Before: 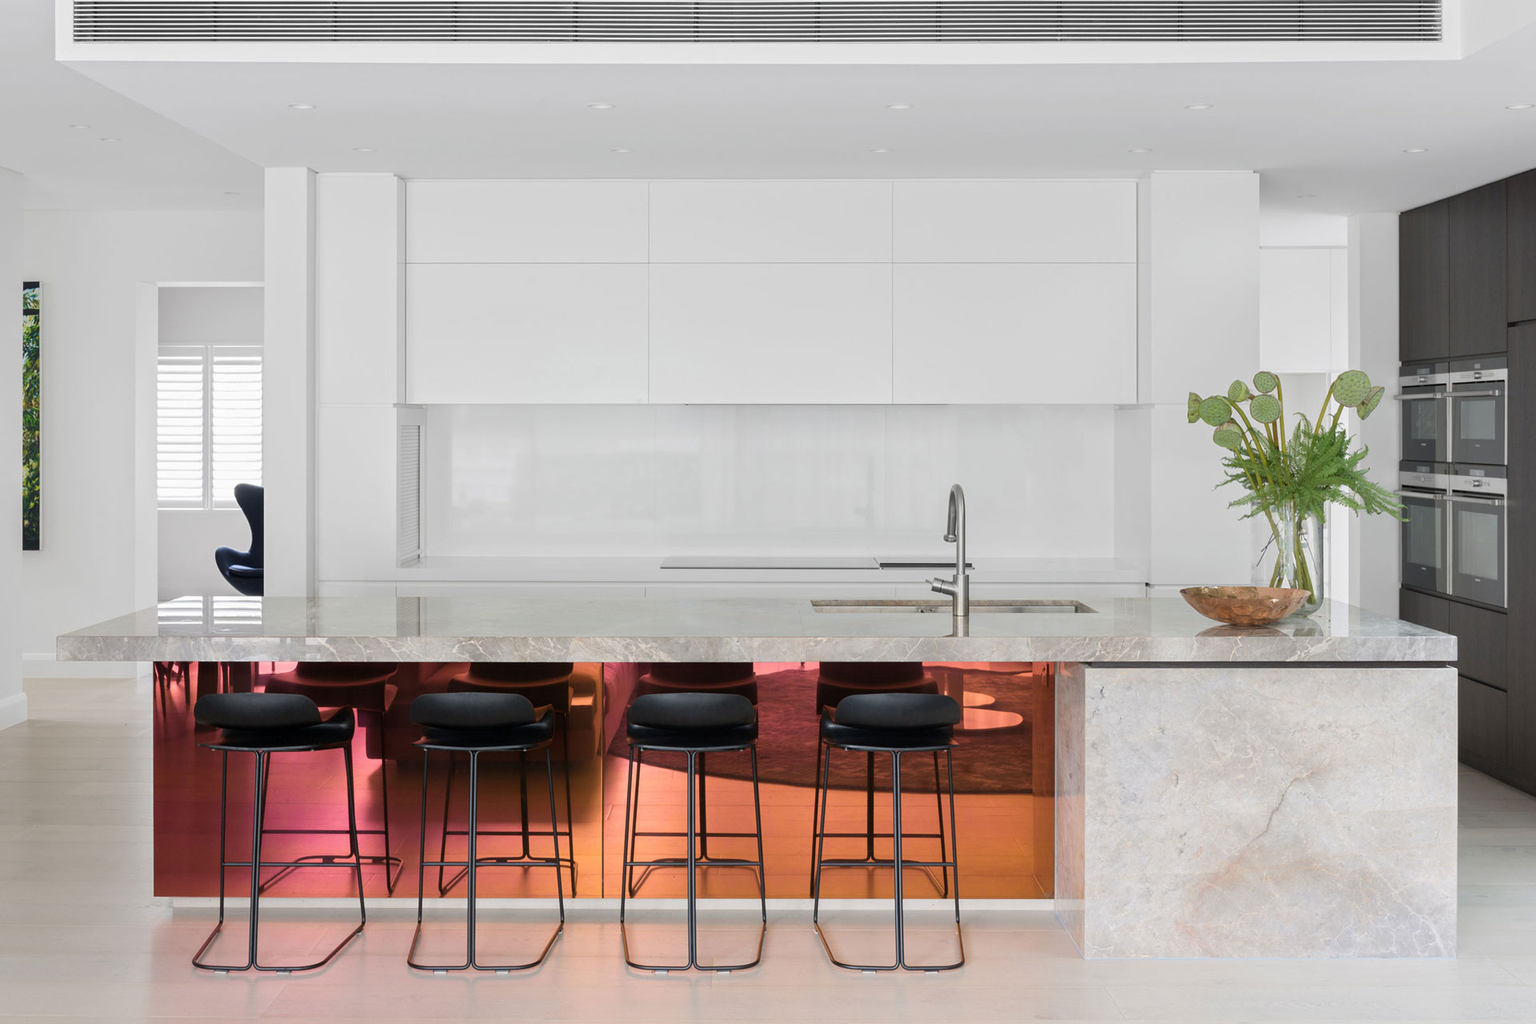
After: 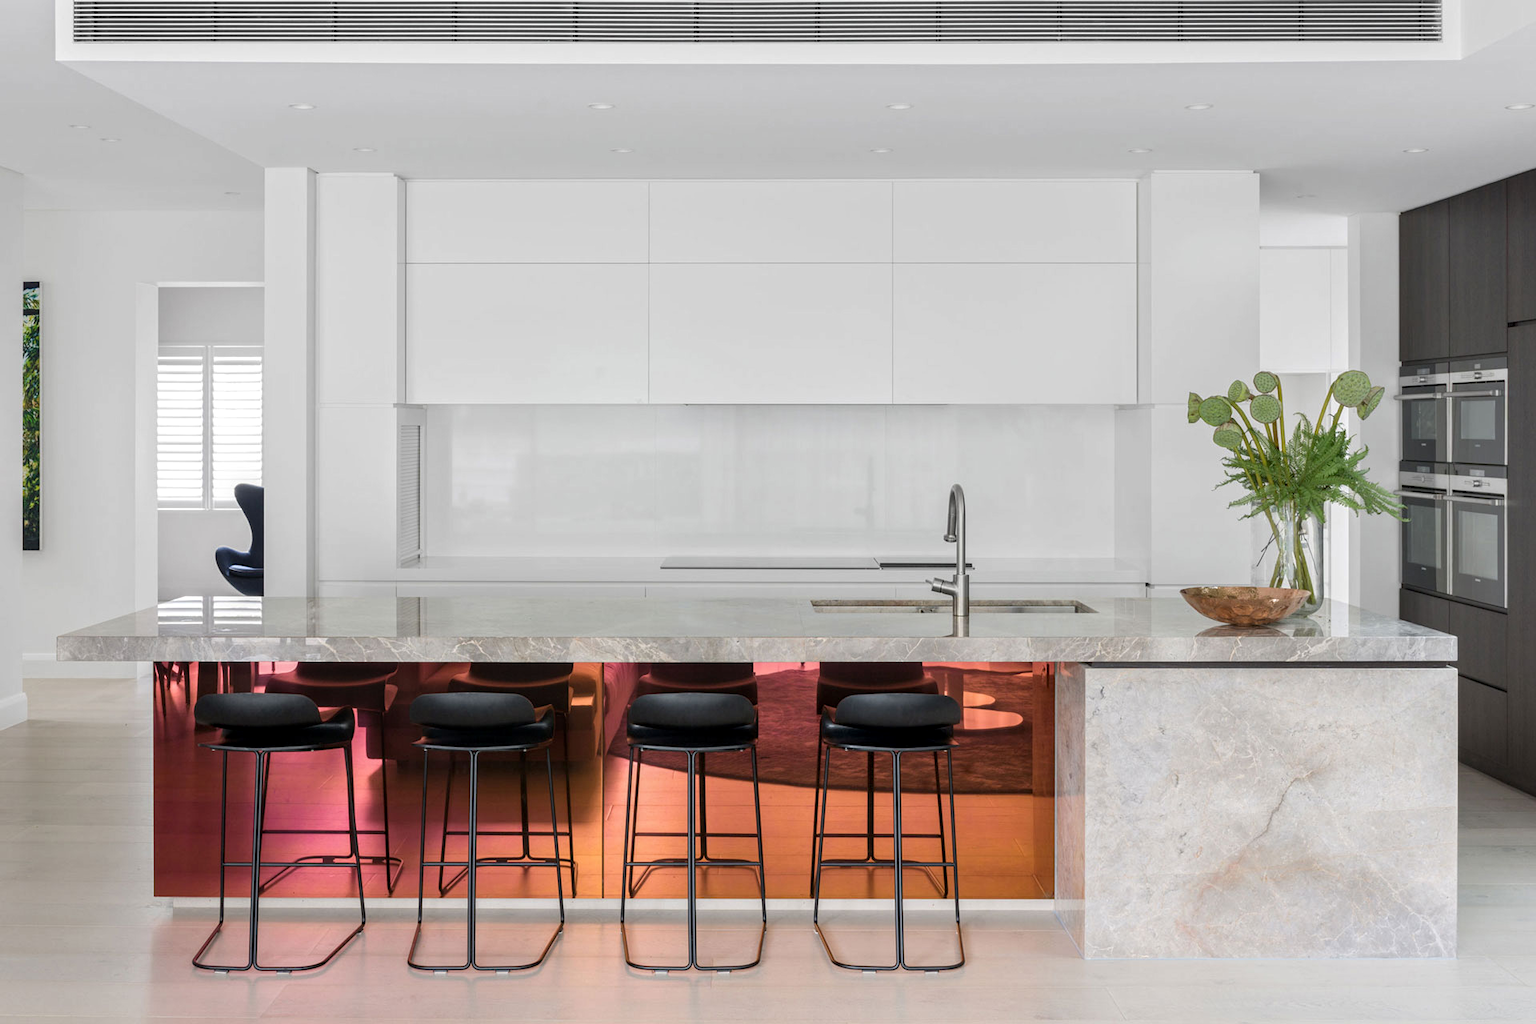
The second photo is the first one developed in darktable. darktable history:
sharpen: radius 5.325, amount 0.312, threshold 26.433
local contrast: on, module defaults
